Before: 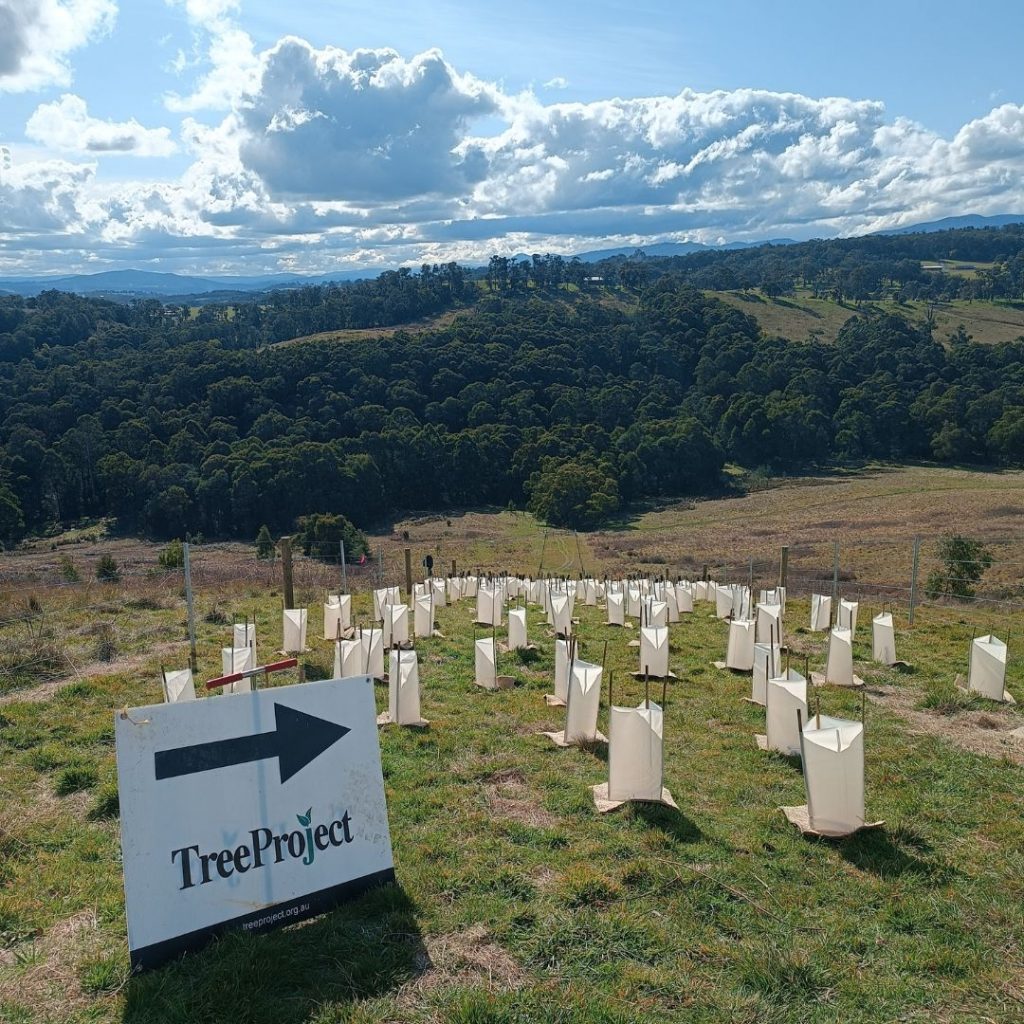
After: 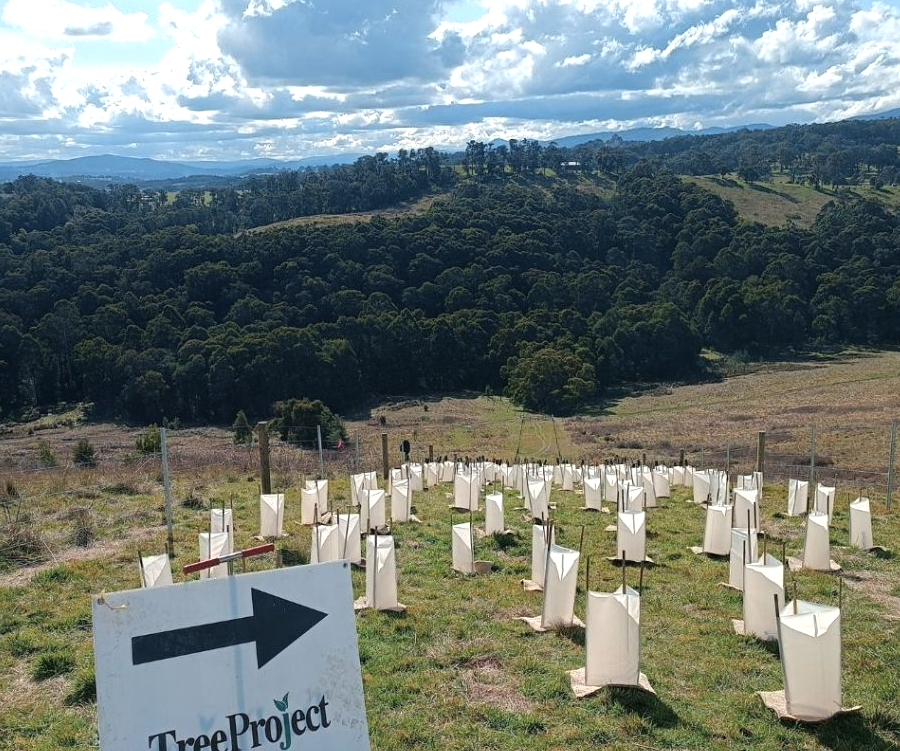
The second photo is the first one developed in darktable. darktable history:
crop and rotate: left 2.294%, top 11.266%, right 9.746%, bottom 15.385%
contrast brightness saturation: saturation -0.096
exposure: black level correction 0, compensate exposure bias true, compensate highlight preservation false
tone equalizer: -8 EV -0.4 EV, -7 EV -0.391 EV, -6 EV -0.355 EV, -5 EV -0.234 EV, -3 EV 0.239 EV, -2 EV 0.348 EV, -1 EV 0.368 EV, +0 EV 0.391 EV, mask exposure compensation -0.501 EV
